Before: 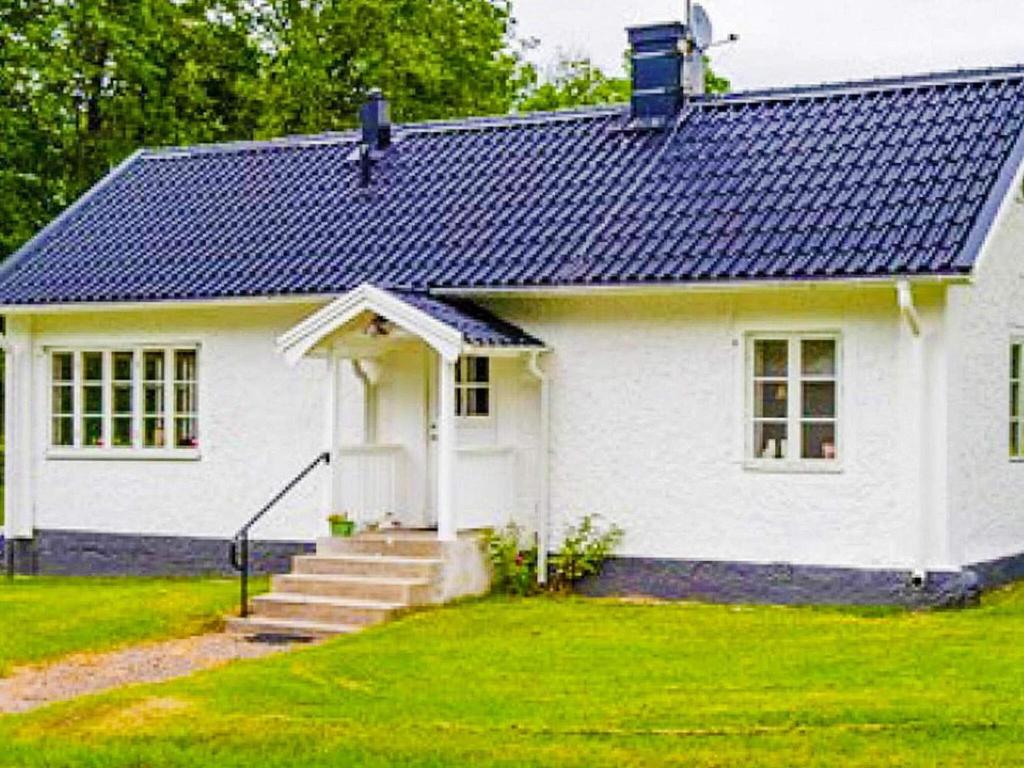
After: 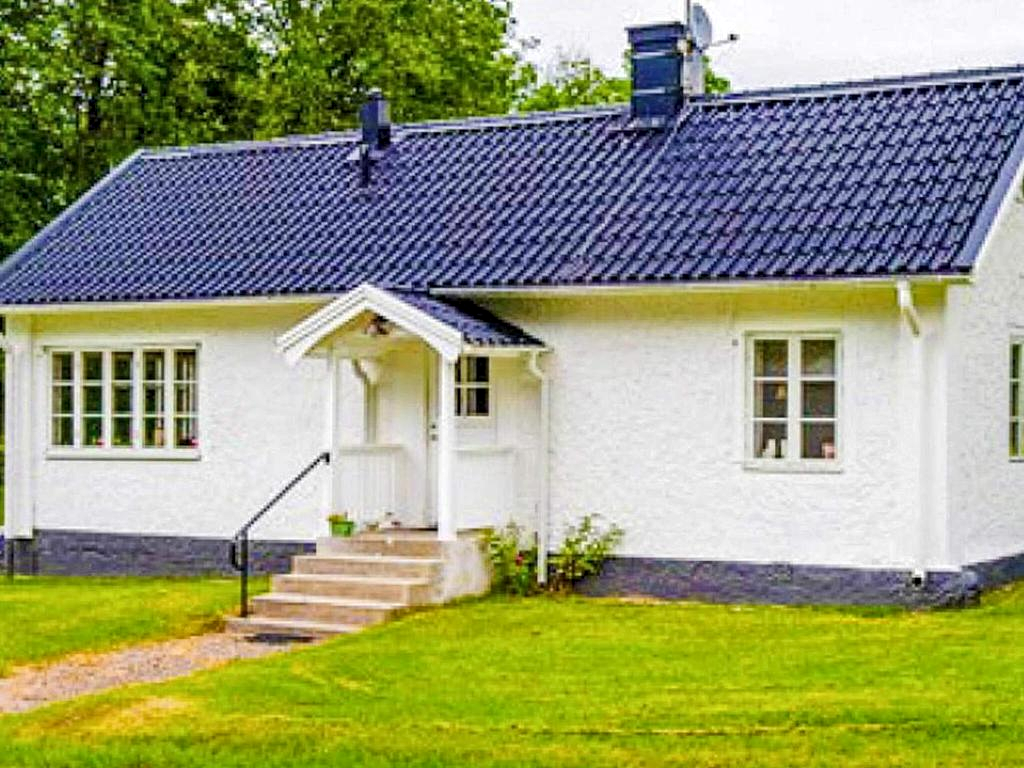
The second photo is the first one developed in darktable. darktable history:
local contrast: highlights 100%, shadows 102%, detail 131%, midtone range 0.2
